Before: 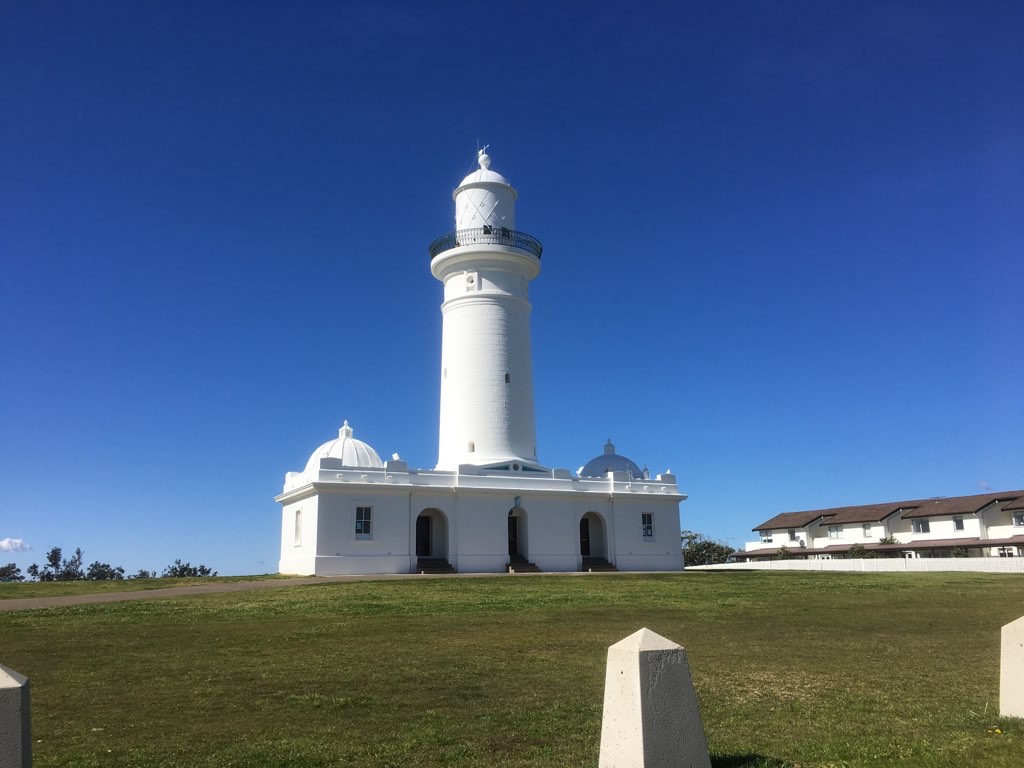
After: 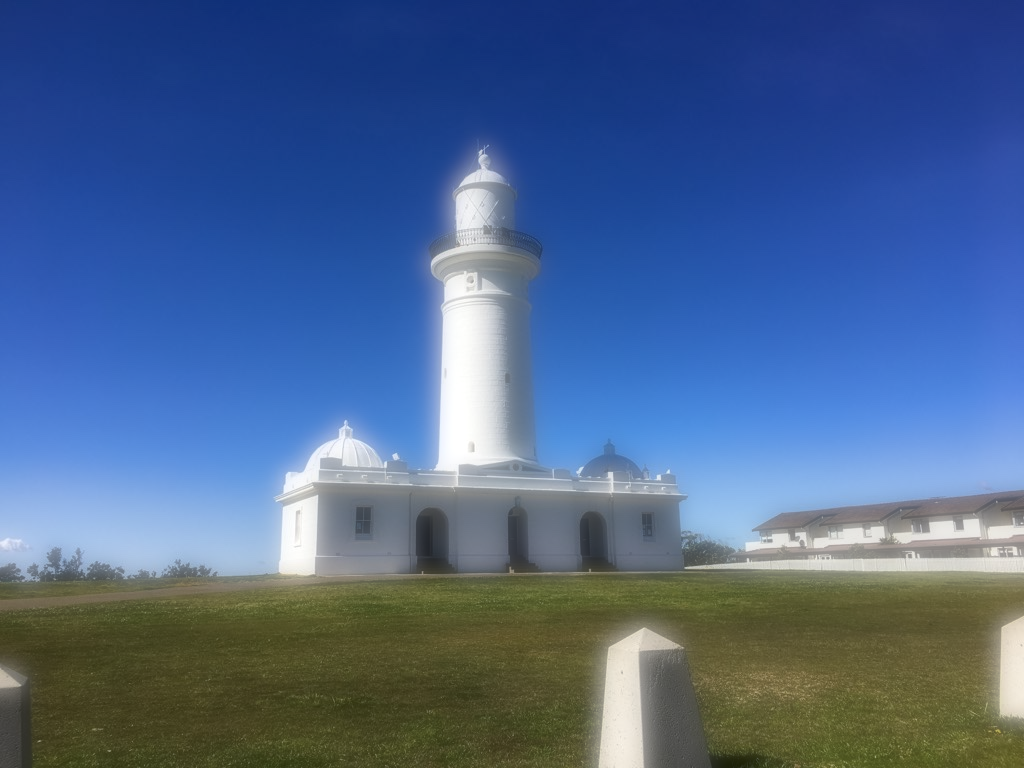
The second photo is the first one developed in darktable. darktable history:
local contrast: on, module defaults
soften: on, module defaults
color balance: mode lift, gamma, gain (sRGB), lift [0.97, 1, 1, 1], gamma [1.03, 1, 1, 1]
